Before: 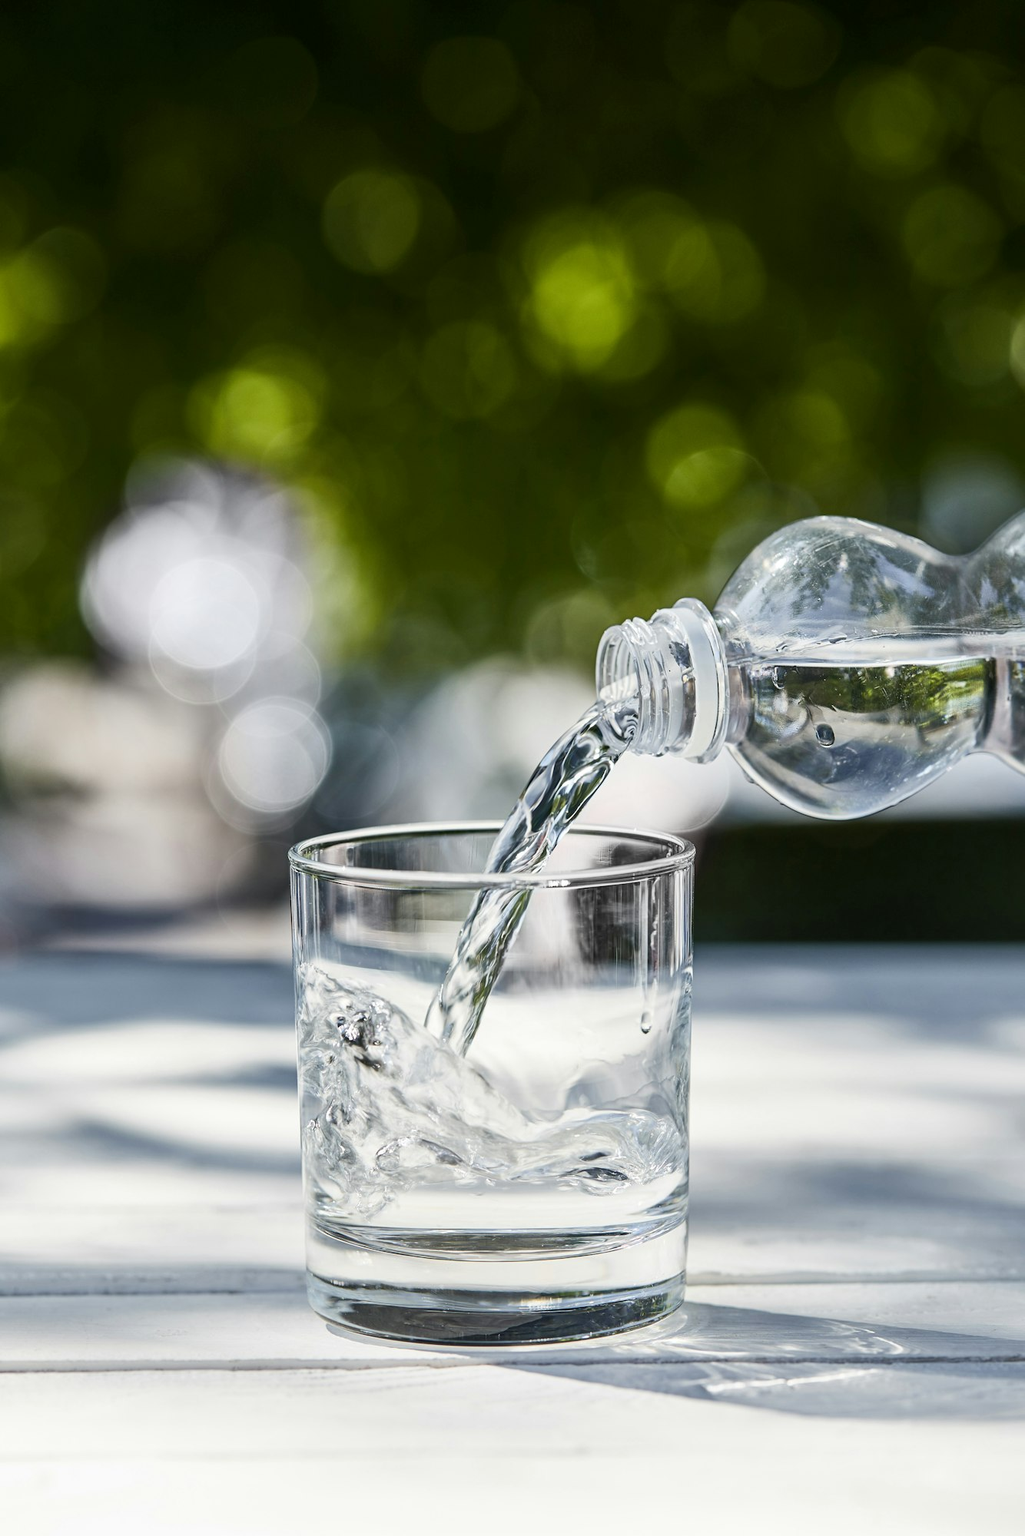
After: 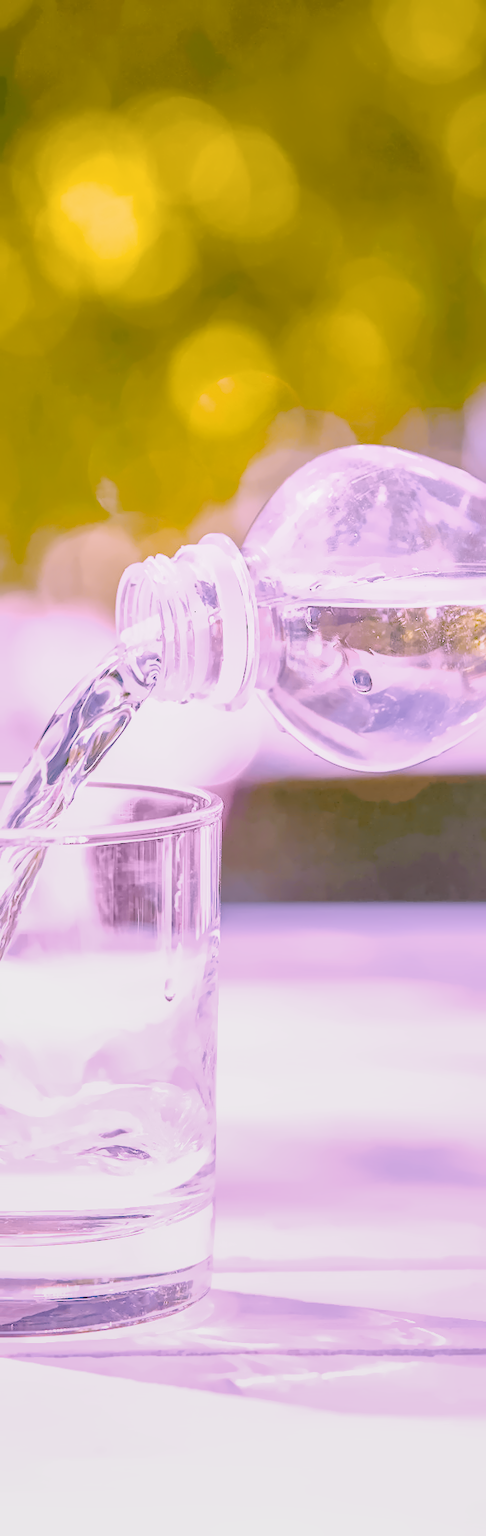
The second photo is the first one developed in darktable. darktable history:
filmic rgb "scene-referred default": black relative exposure -7.65 EV, white relative exposure 4.56 EV, hardness 3.61
crop: left 47.628%, top 6.643%, right 7.874%
raw chromatic aberrations: on, module defaults
color balance rgb: perceptual saturation grading › global saturation 25%, global vibrance 20%
highlight reconstruction: method reconstruct color, iterations 1, diameter of reconstruction 64 px
hot pixels: on, module defaults
lens correction: scale 1.01, crop 1, focal 85, aperture 2.8, distance 7.77, camera "Canon EOS RP", lens "Canon RF 85mm F2 MACRO IS STM"
tone equalizer "mask blending: all purposes": on, module defaults
exposure: black level correction 0.001, exposure 0.955 EV, compensate exposure bias true, compensate highlight preservation false
haze removal: compatibility mode true, adaptive false
tone curve: curves: ch0 [(0, 0) (0.915, 0.89) (1, 1)]
shadows and highlights: shadows 25, highlights -25
white balance: red 1.865, blue 1.754
denoise (profiled): preserve shadows 1.11, scattering 0.121, a [-1, 0, 0], b [0, 0, 0], y [[0.5 ×7] ×4, [0.507, 0.516, 0.526, 0.531, 0.526, 0.516, 0.507], [0.5 ×7]], compensate highlight preservation false
local contrast: detail 130%
